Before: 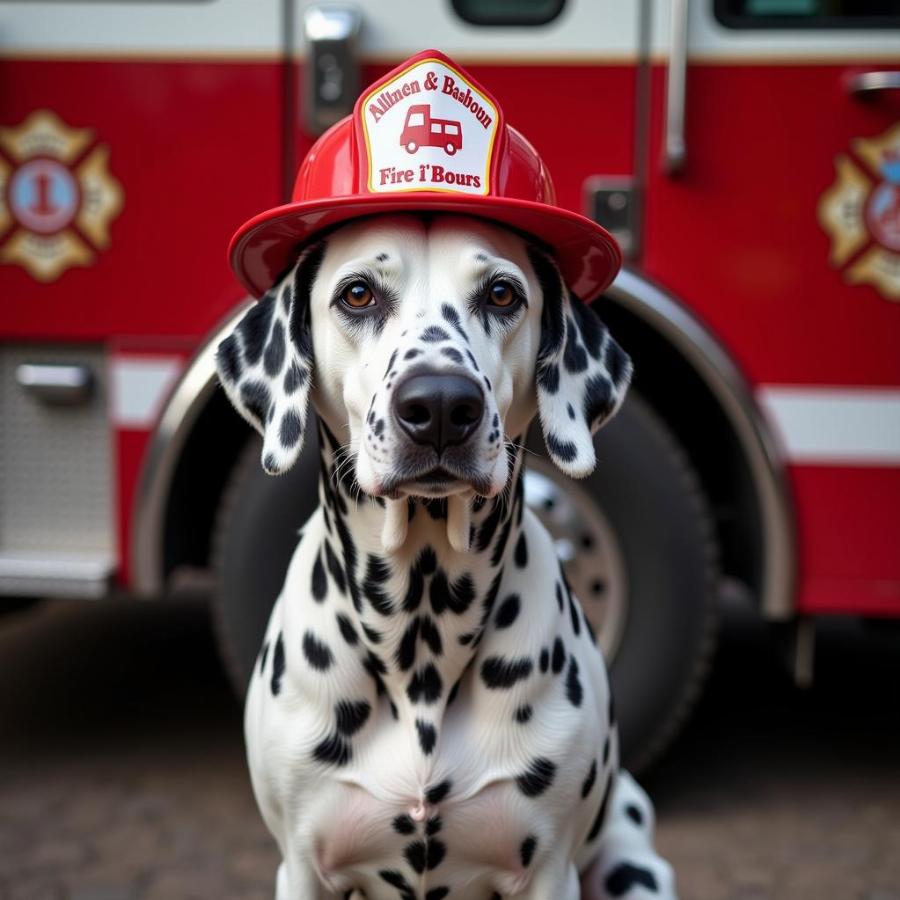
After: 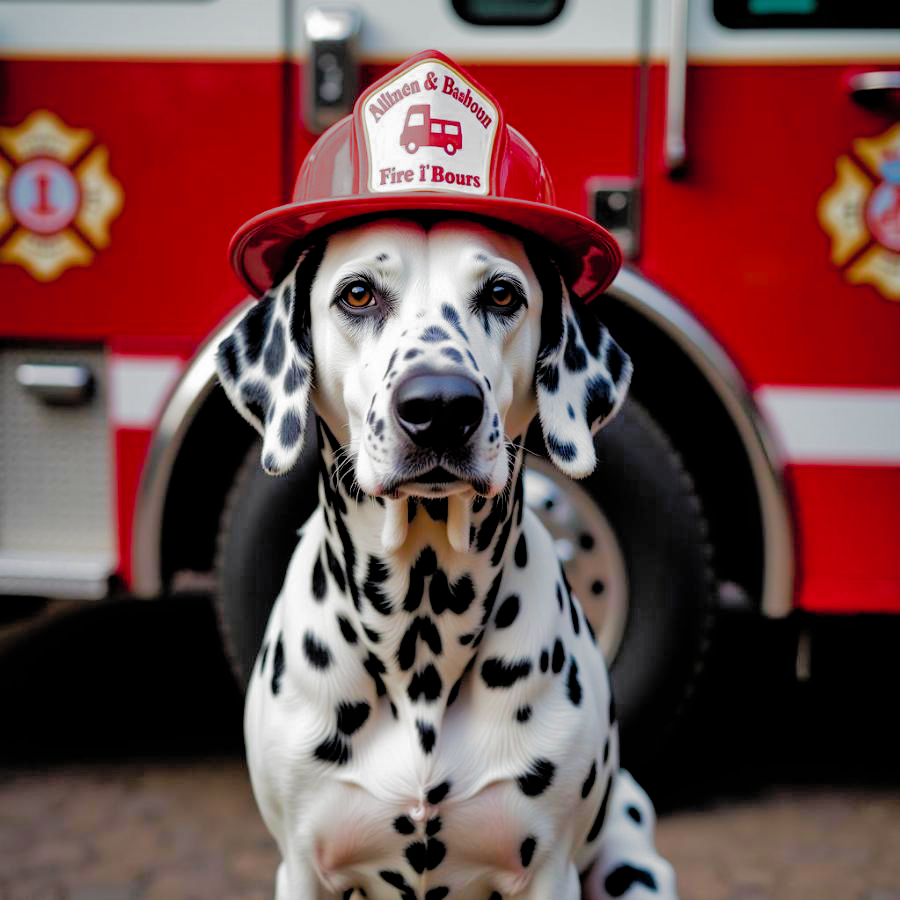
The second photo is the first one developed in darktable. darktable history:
filmic rgb: black relative exposure -4.9 EV, white relative exposure 2.84 EV, hardness 3.7, add noise in highlights 0, preserve chrominance max RGB, color science v3 (2019), use custom middle-gray values true, contrast in highlights soft
exposure: black level correction 0.005, exposure 0.416 EV, compensate highlight preservation false
color balance rgb: linear chroma grading › global chroma 14.676%, perceptual saturation grading › global saturation 30.785%, global vibrance 0.367%
shadows and highlights: on, module defaults
